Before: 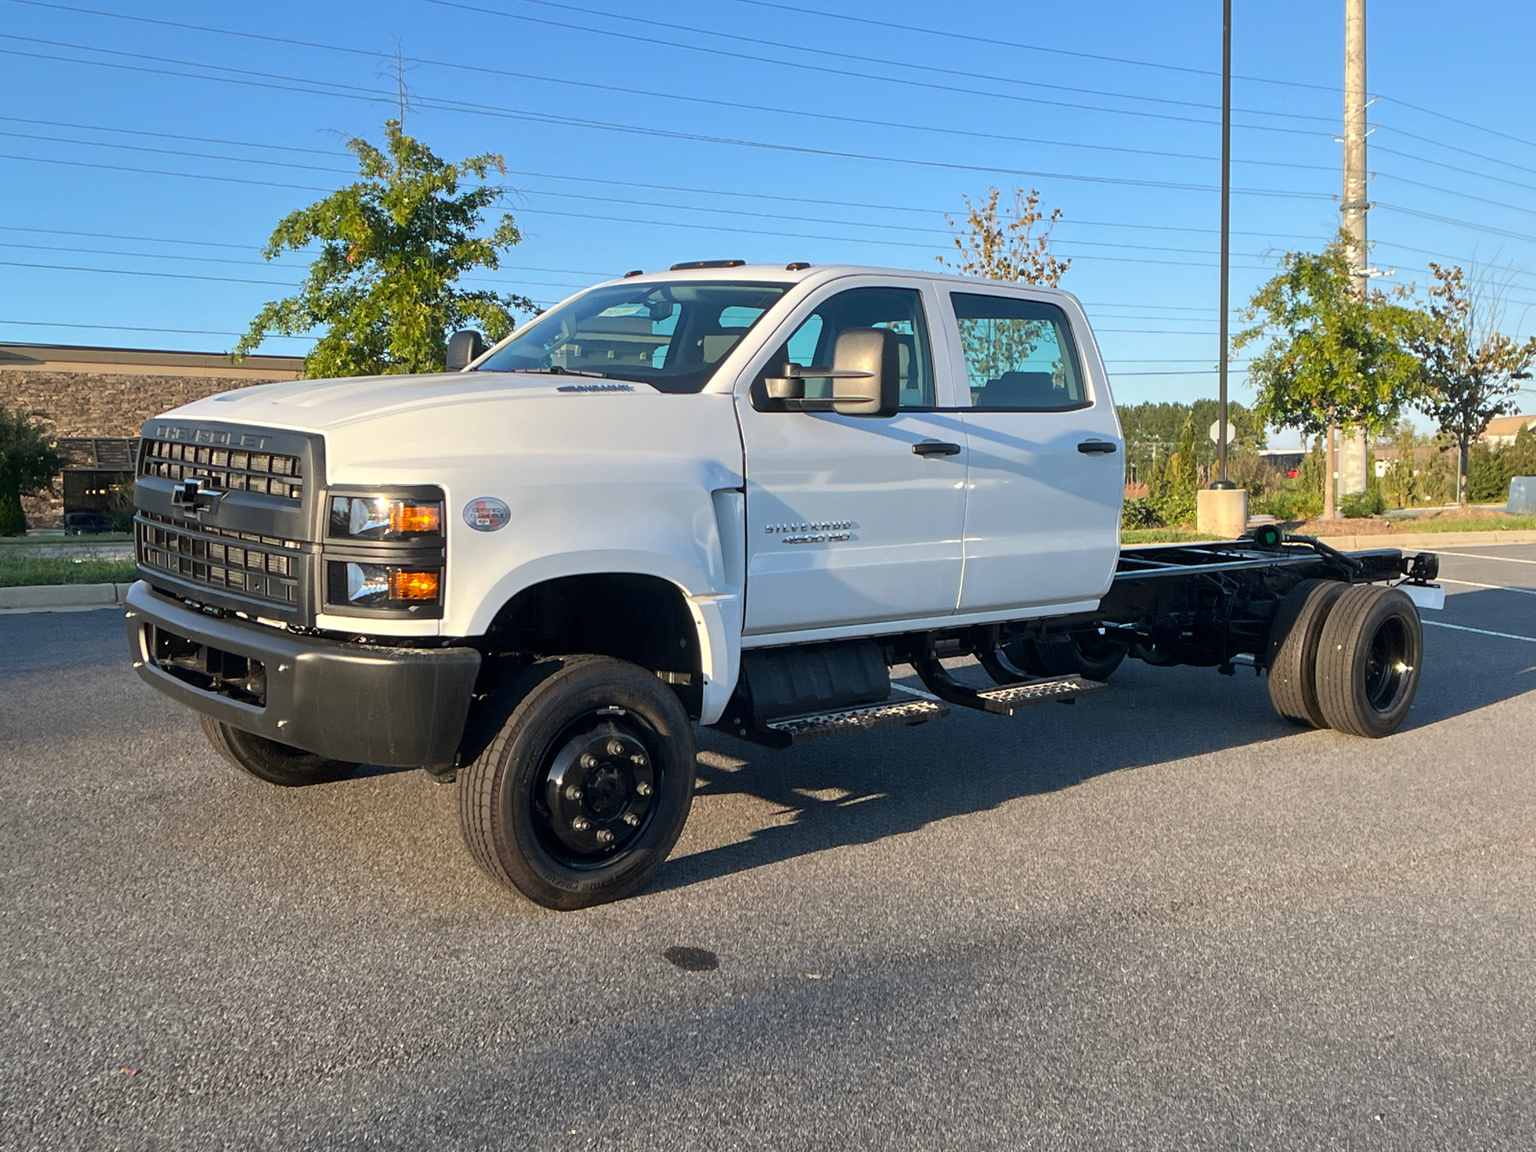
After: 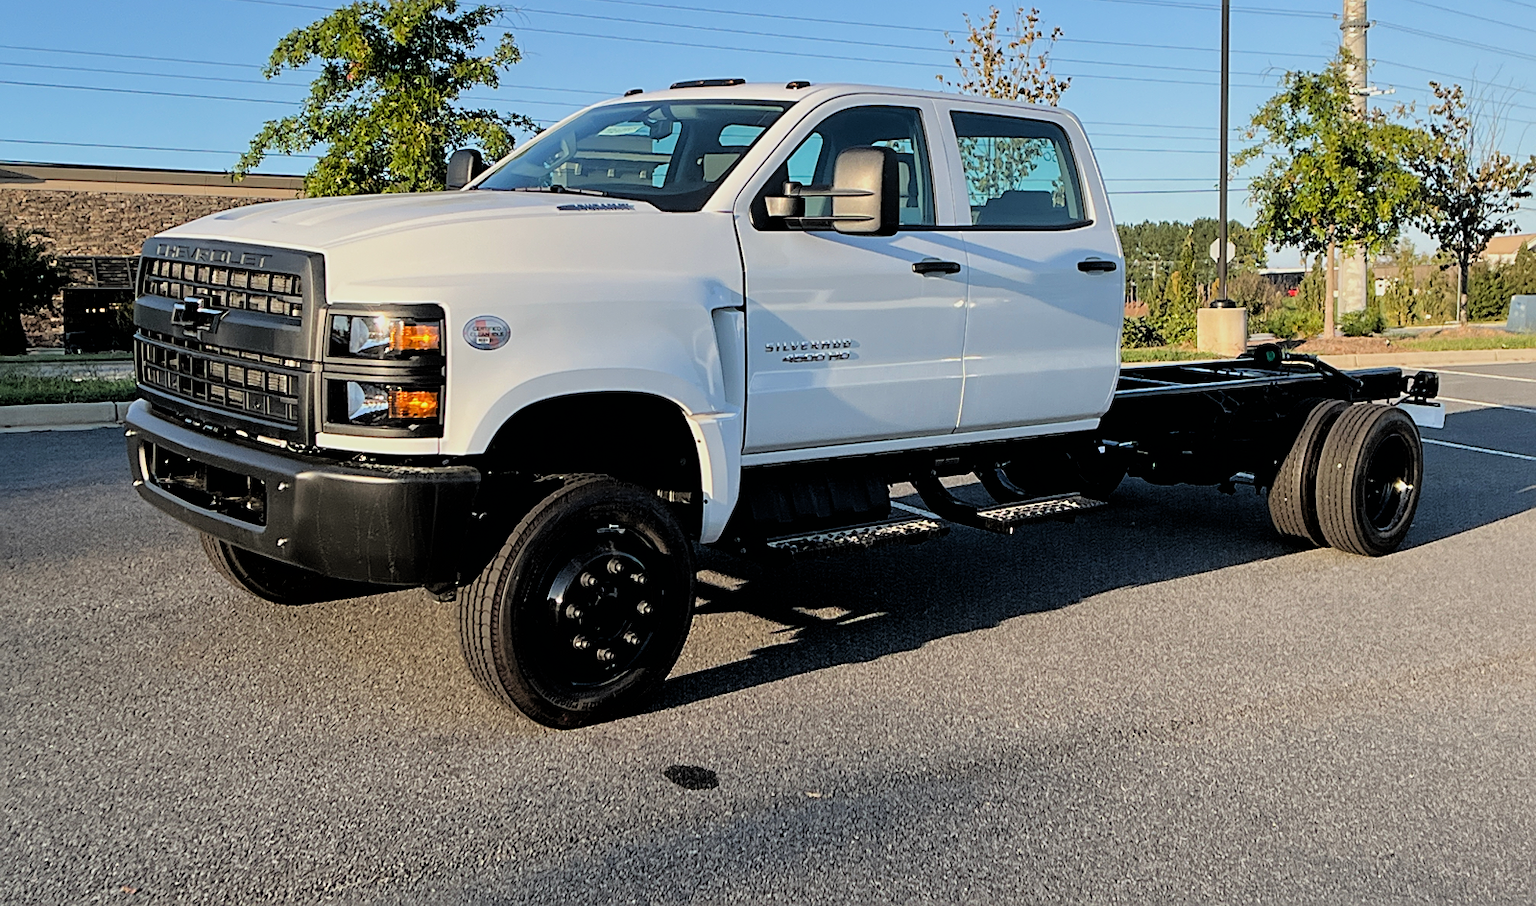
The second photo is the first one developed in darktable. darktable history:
sharpen: on, module defaults
vignetting: fall-off start 116.67%, fall-off radius 59.26%, brightness -0.31, saturation -0.056
filmic rgb: black relative exposure -3.31 EV, white relative exposure 3.45 EV, hardness 2.36, contrast 1.103
crop and rotate: top 15.774%, bottom 5.506%
